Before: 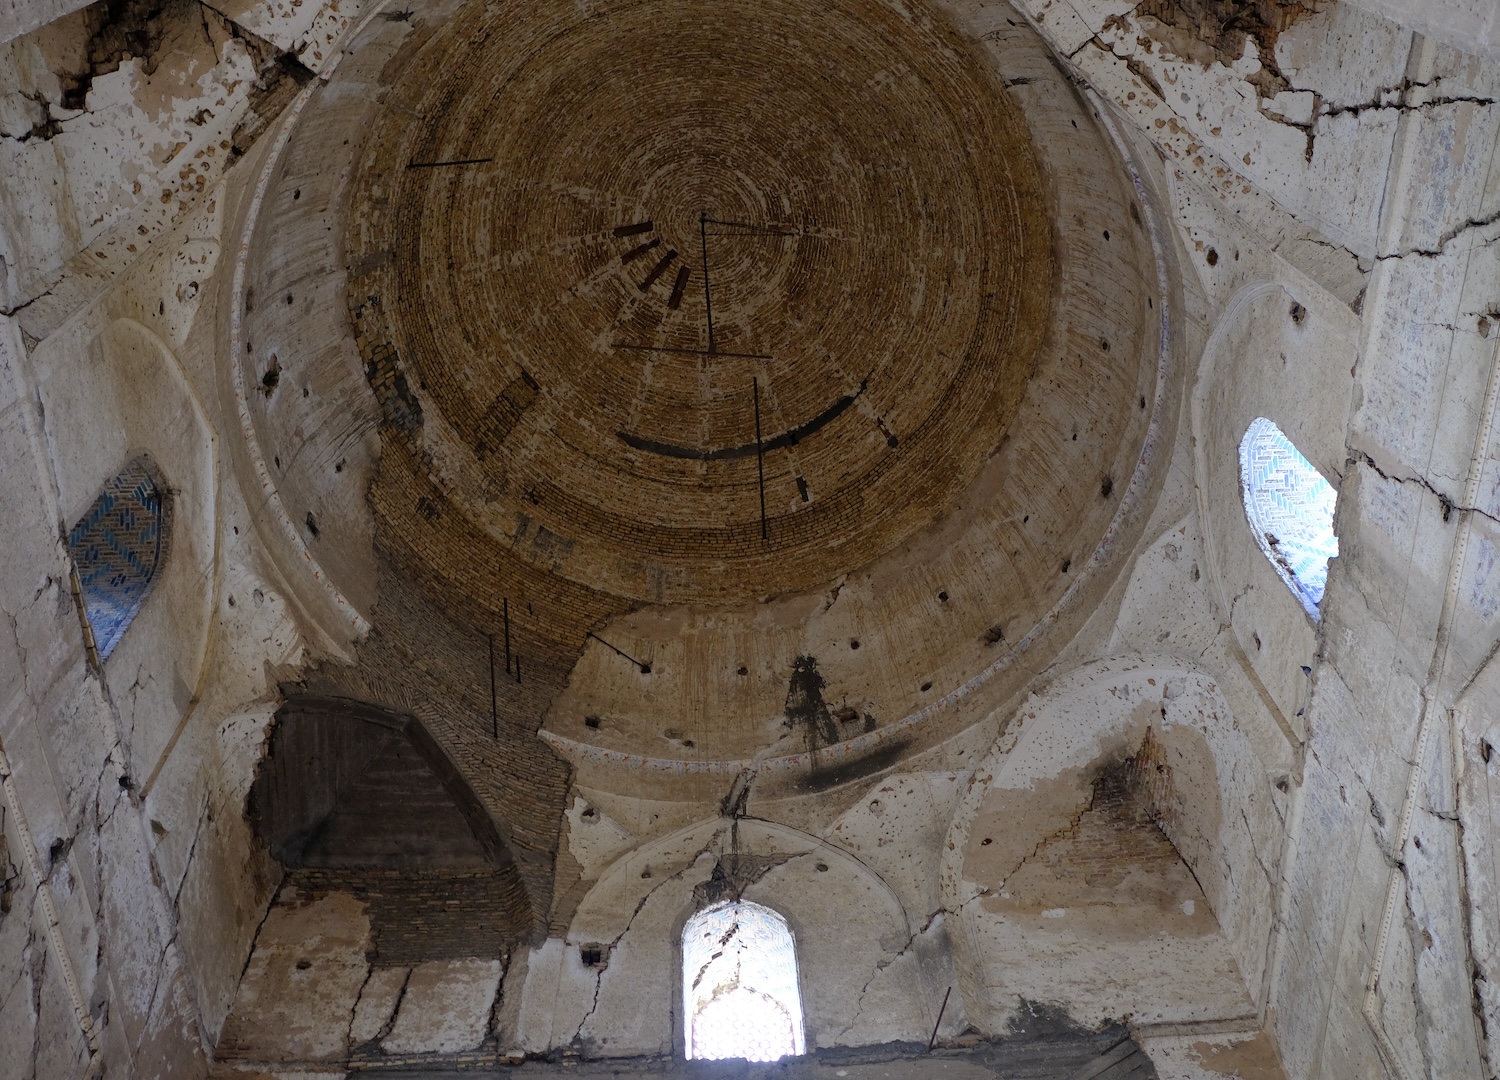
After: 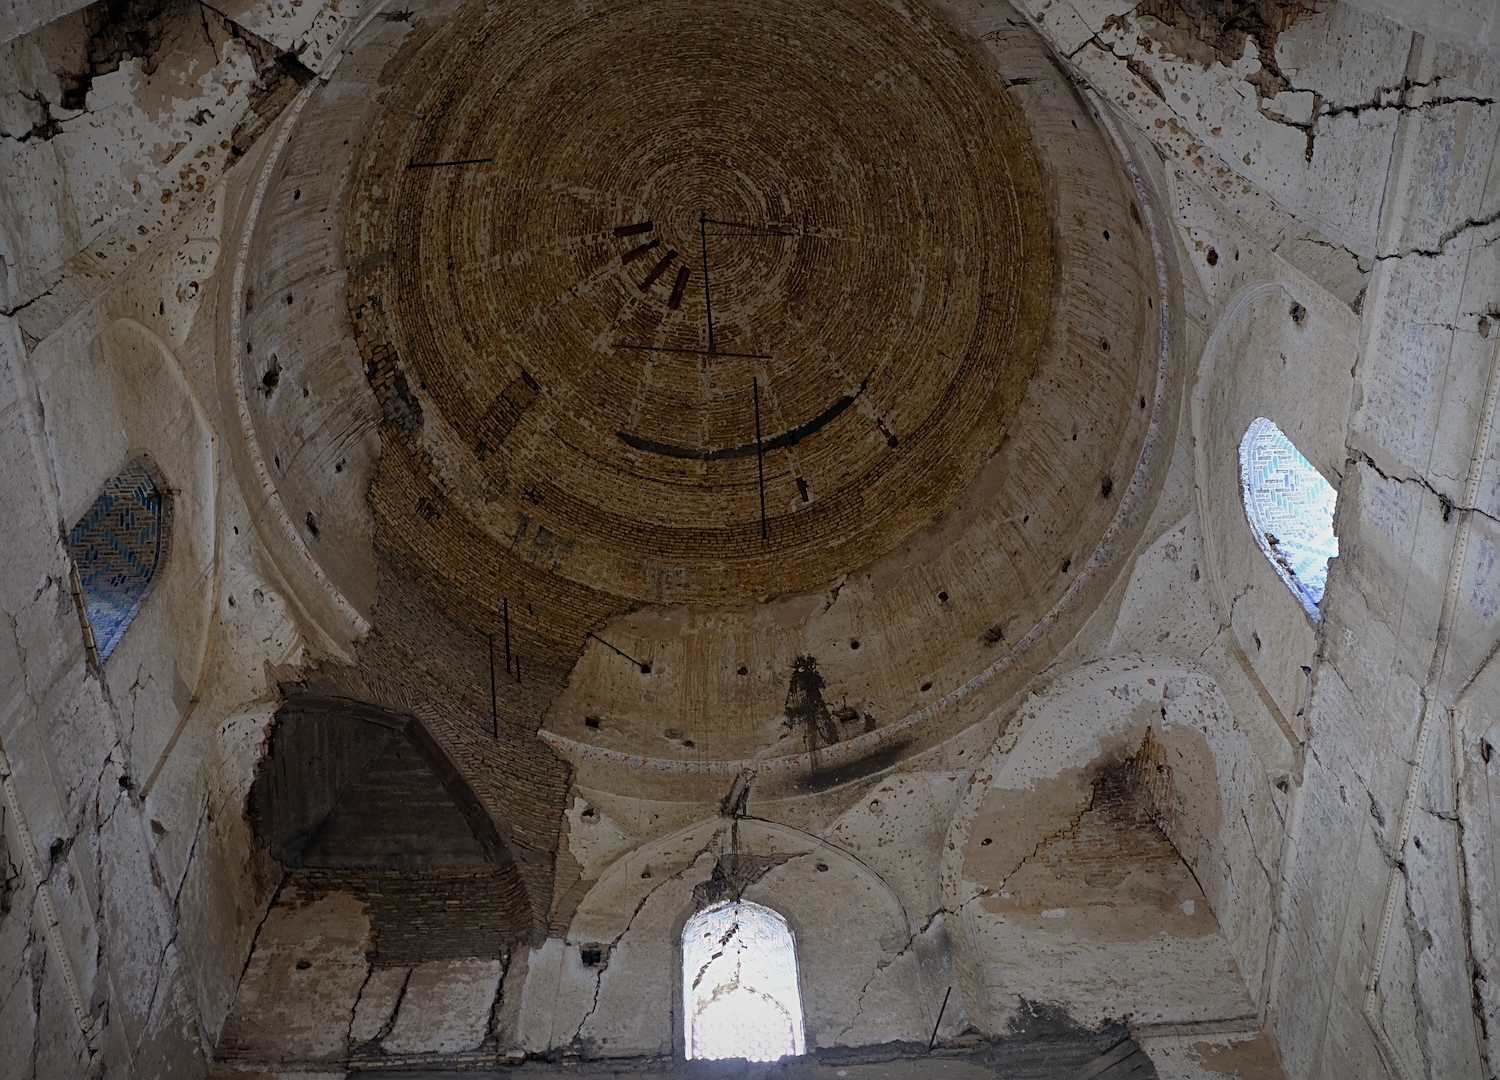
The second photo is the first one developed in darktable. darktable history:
exposure: exposure -0.293 EV, compensate highlight preservation false
vignetting: fall-off radius 100%, width/height ratio 1.337
sharpen: radius 2.529, amount 0.323
